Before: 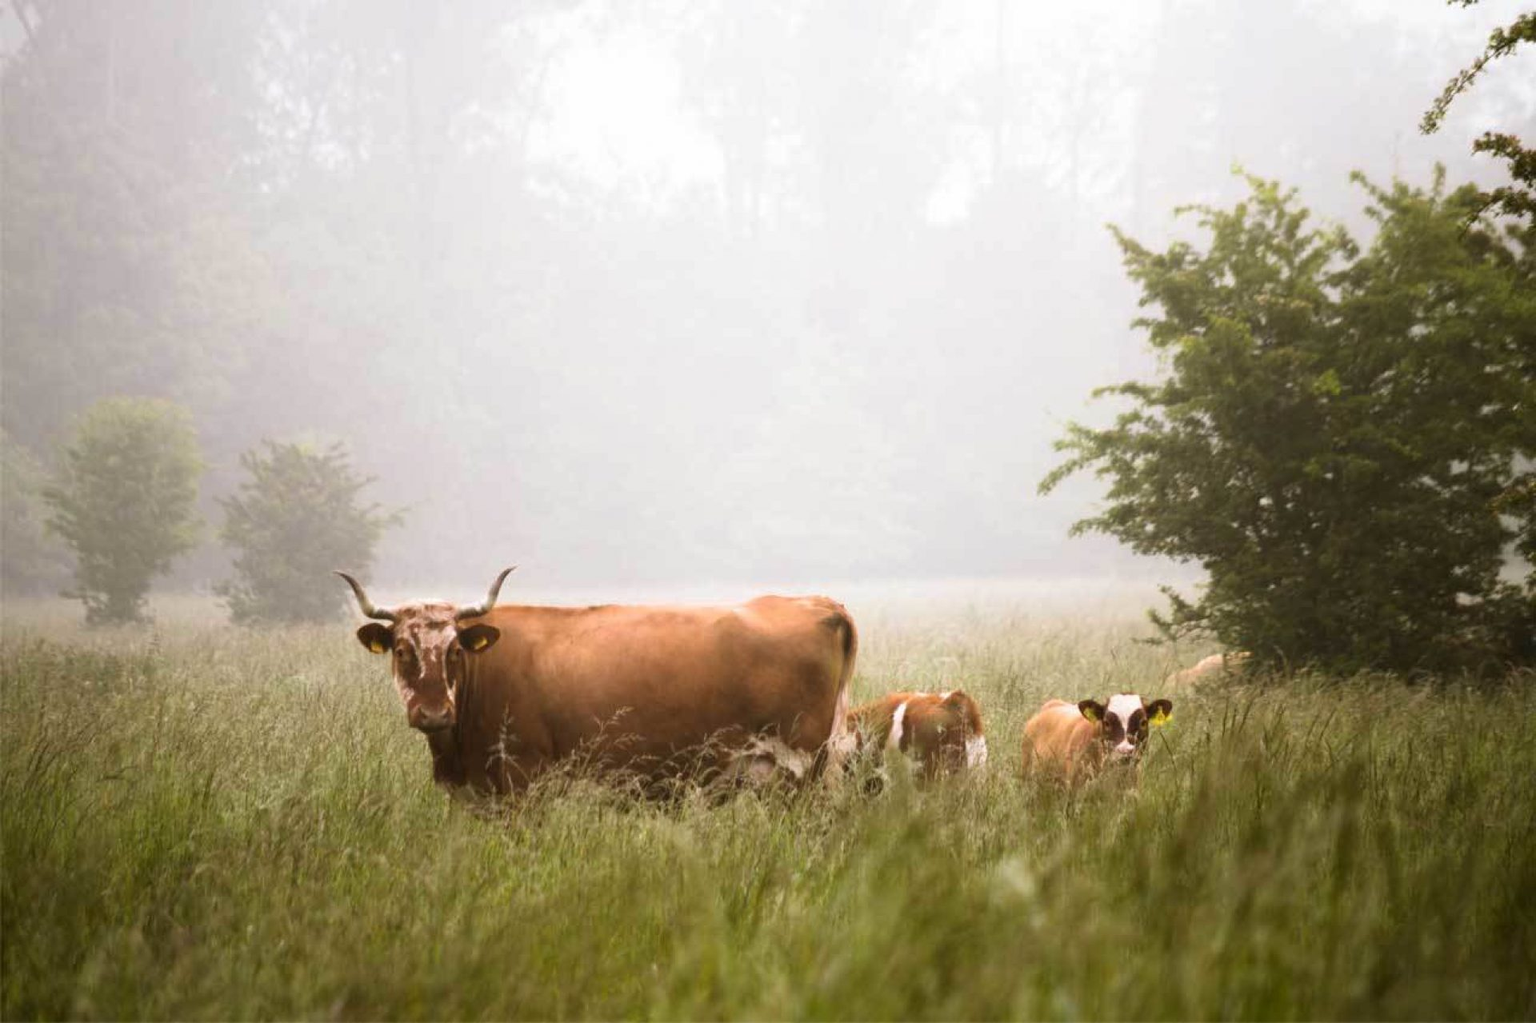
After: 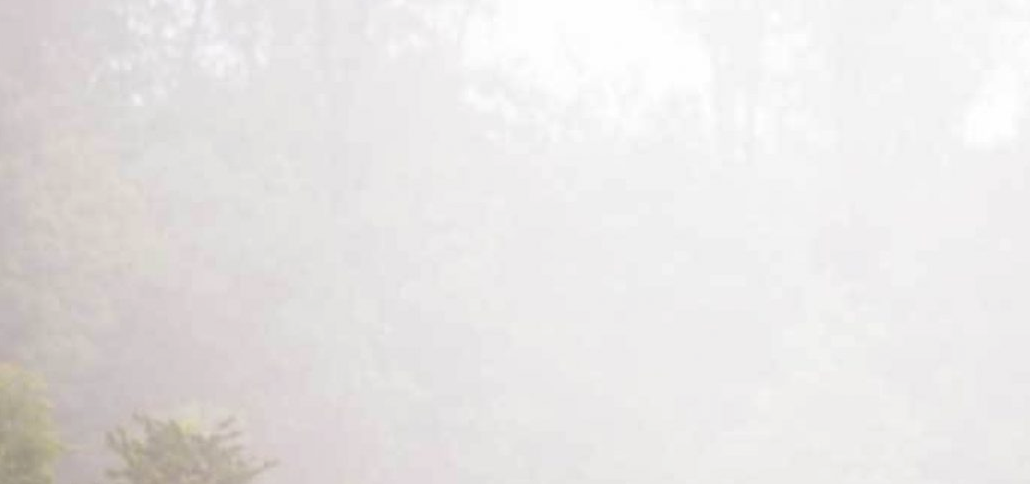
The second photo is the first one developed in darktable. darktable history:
haze removal: strength -0.1, adaptive false
crop: left 10.121%, top 10.631%, right 36.218%, bottom 51.526%
